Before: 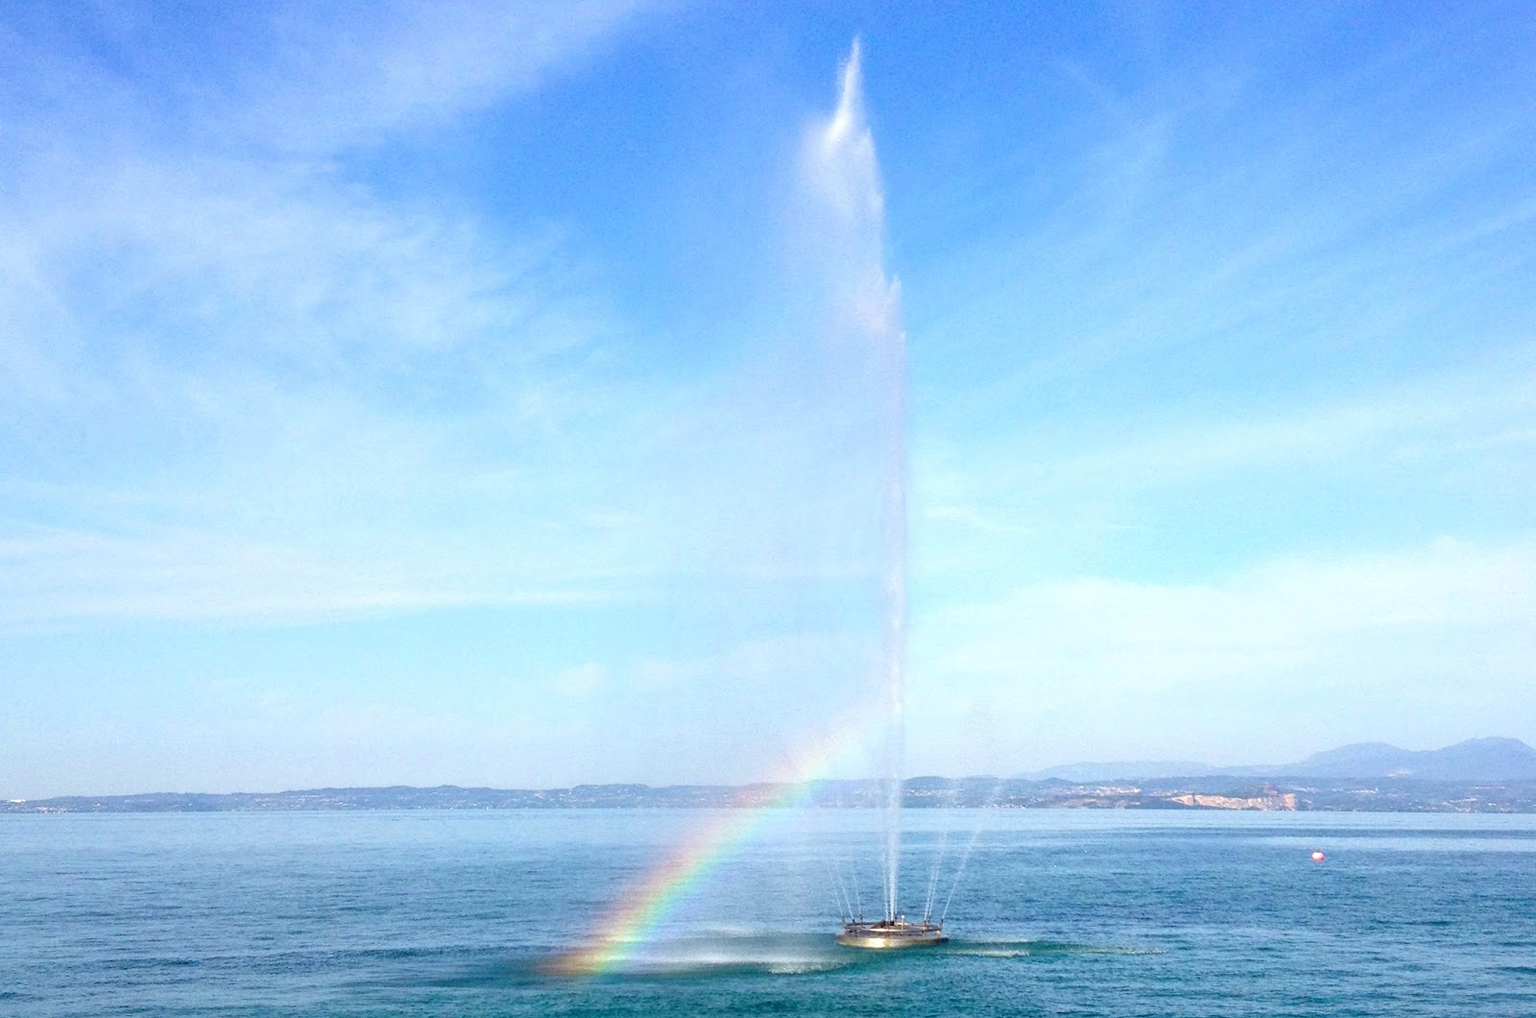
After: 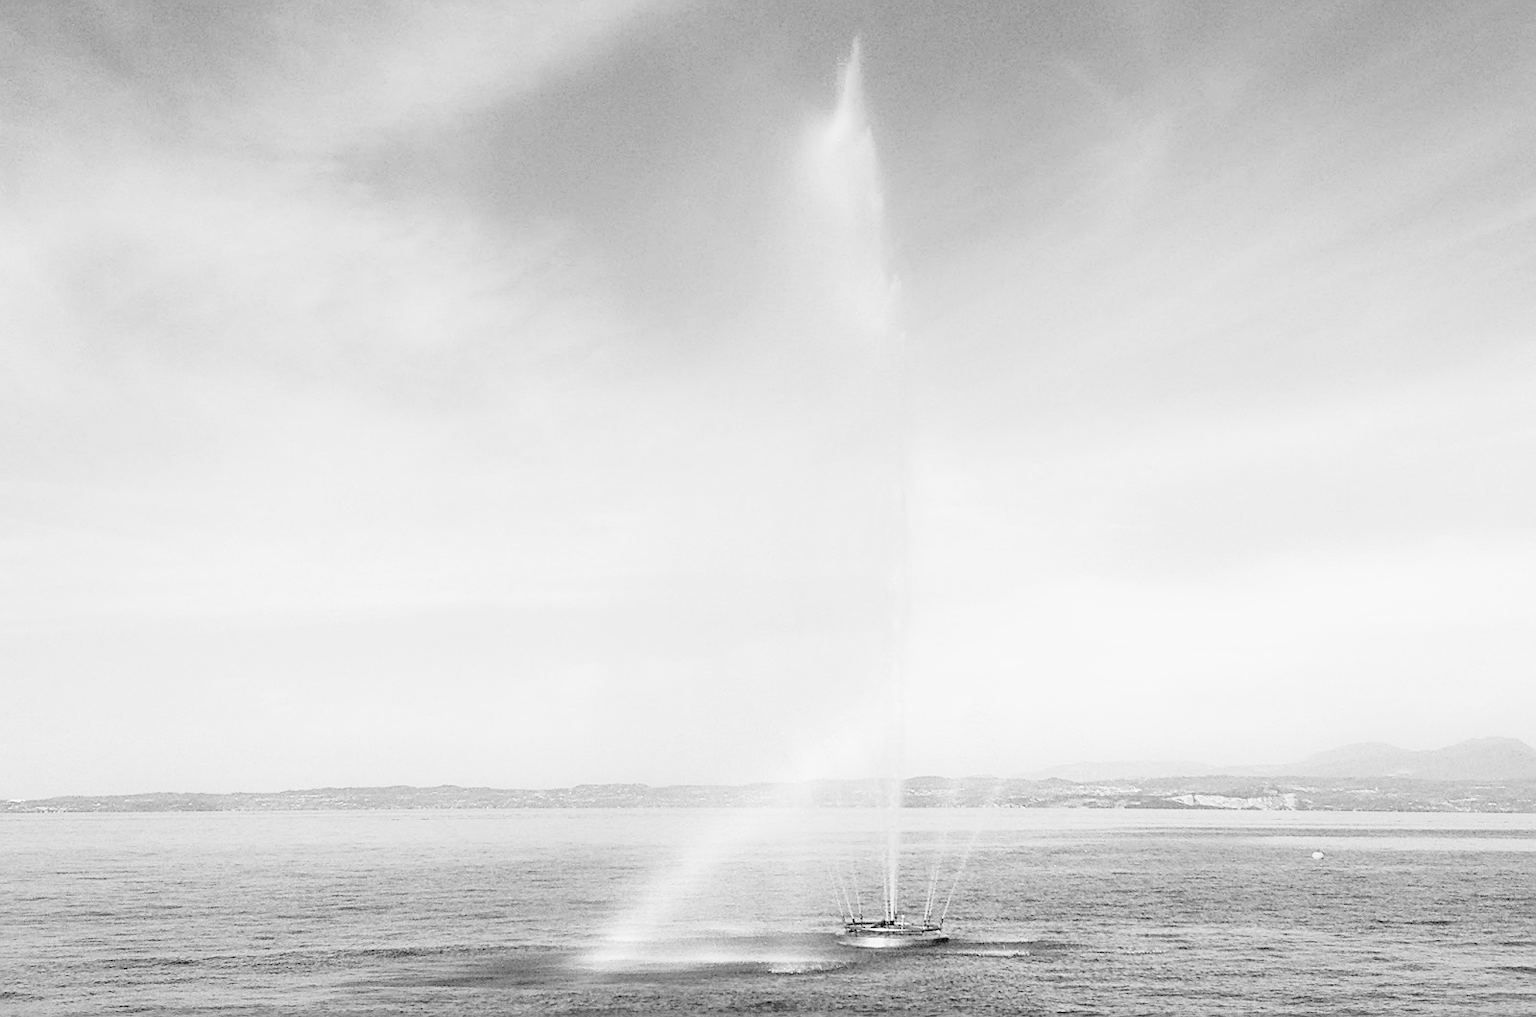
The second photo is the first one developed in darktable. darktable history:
sharpen: on, module defaults
base curve: curves: ch0 [(0, 0) (0.028, 0.03) (0.121, 0.232) (0.46, 0.748) (0.859, 0.968) (1, 1)]
exposure: compensate highlight preservation false
monochrome: a 16.06, b 15.48, size 1
